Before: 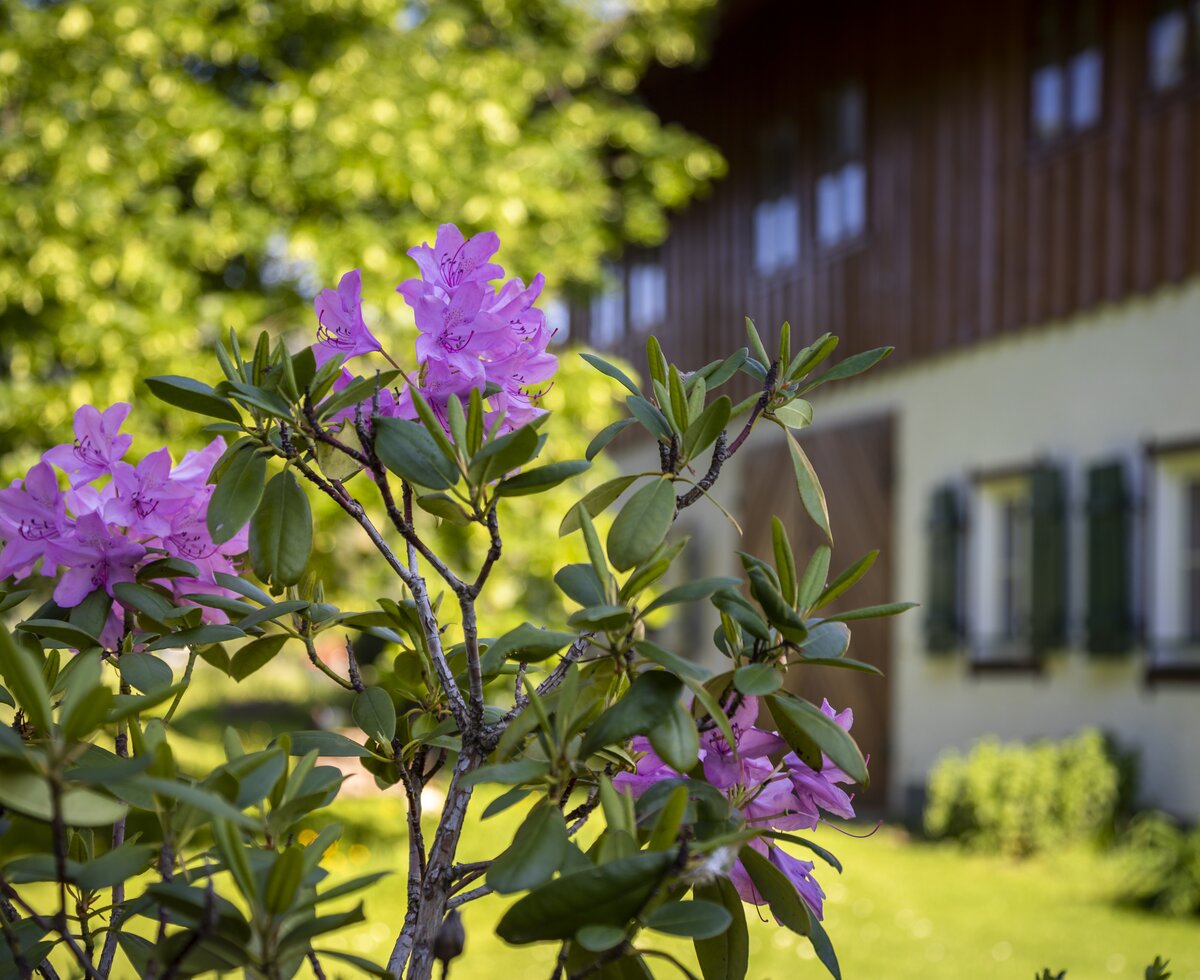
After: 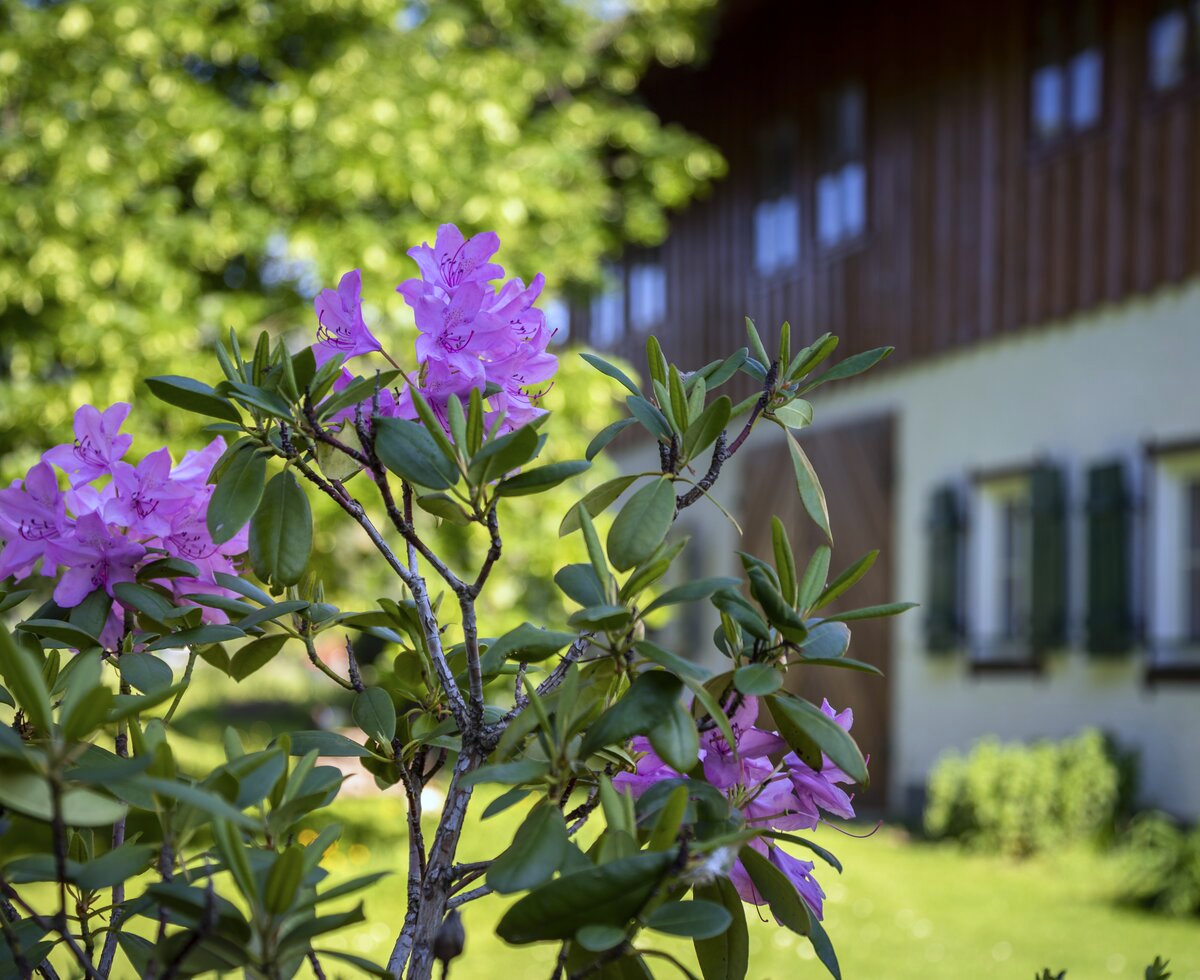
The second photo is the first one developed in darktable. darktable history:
color calibration: x 0.372, y 0.386, temperature 4283.89 K
